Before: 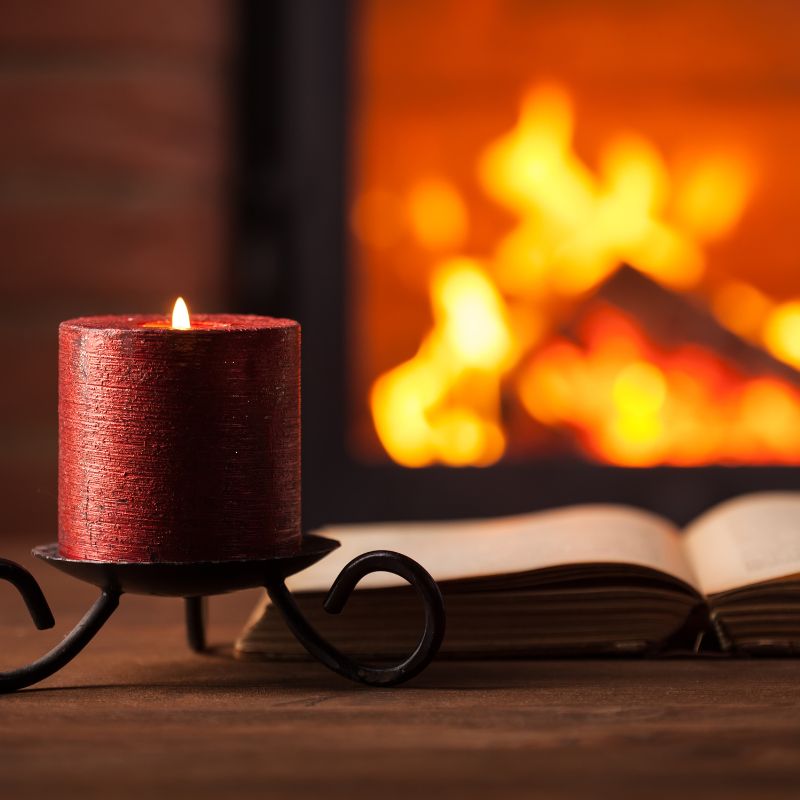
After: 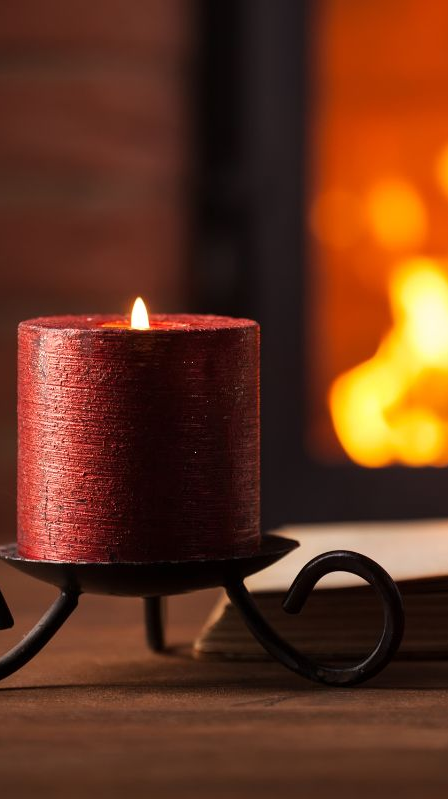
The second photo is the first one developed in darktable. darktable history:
crop: left 5.14%, right 38.759%
